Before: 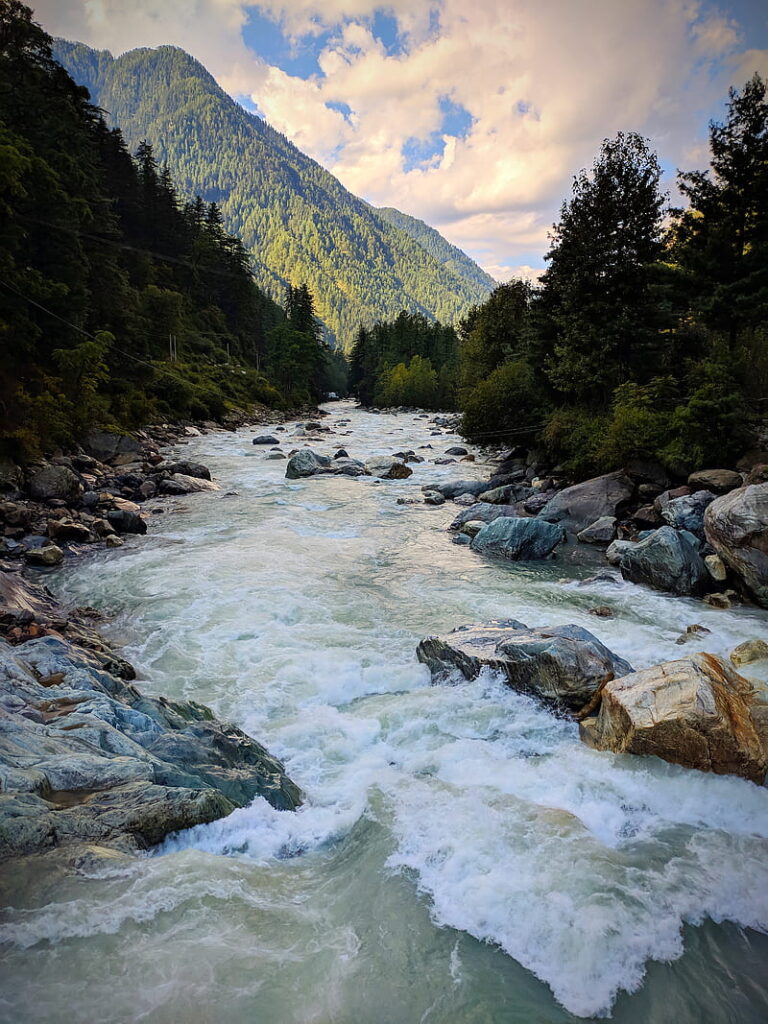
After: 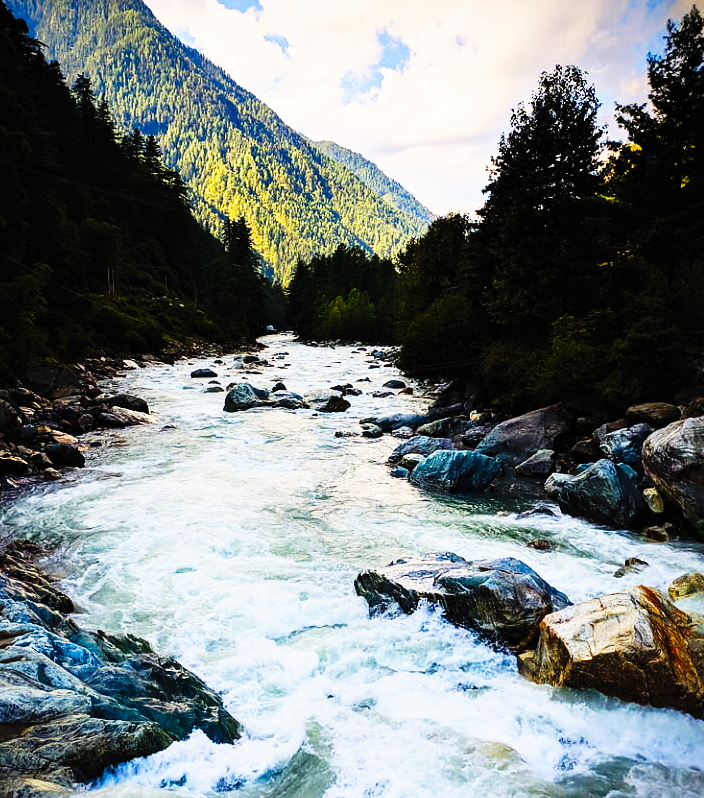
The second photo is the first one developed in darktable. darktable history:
tone curve: curves: ch0 [(0, 0) (0.003, 0.003) (0.011, 0.006) (0.025, 0.01) (0.044, 0.015) (0.069, 0.02) (0.1, 0.027) (0.136, 0.036) (0.177, 0.05) (0.224, 0.07) (0.277, 0.12) (0.335, 0.208) (0.399, 0.334) (0.468, 0.473) (0.543, 0.636) (0.623, 0.795) (0.709, 0.907) (0.801, 0.97) (0.898, 0.989) (1, 1)], preserve colors none
crop: left 8.155%, top 6.611%, bottom 15.385%
